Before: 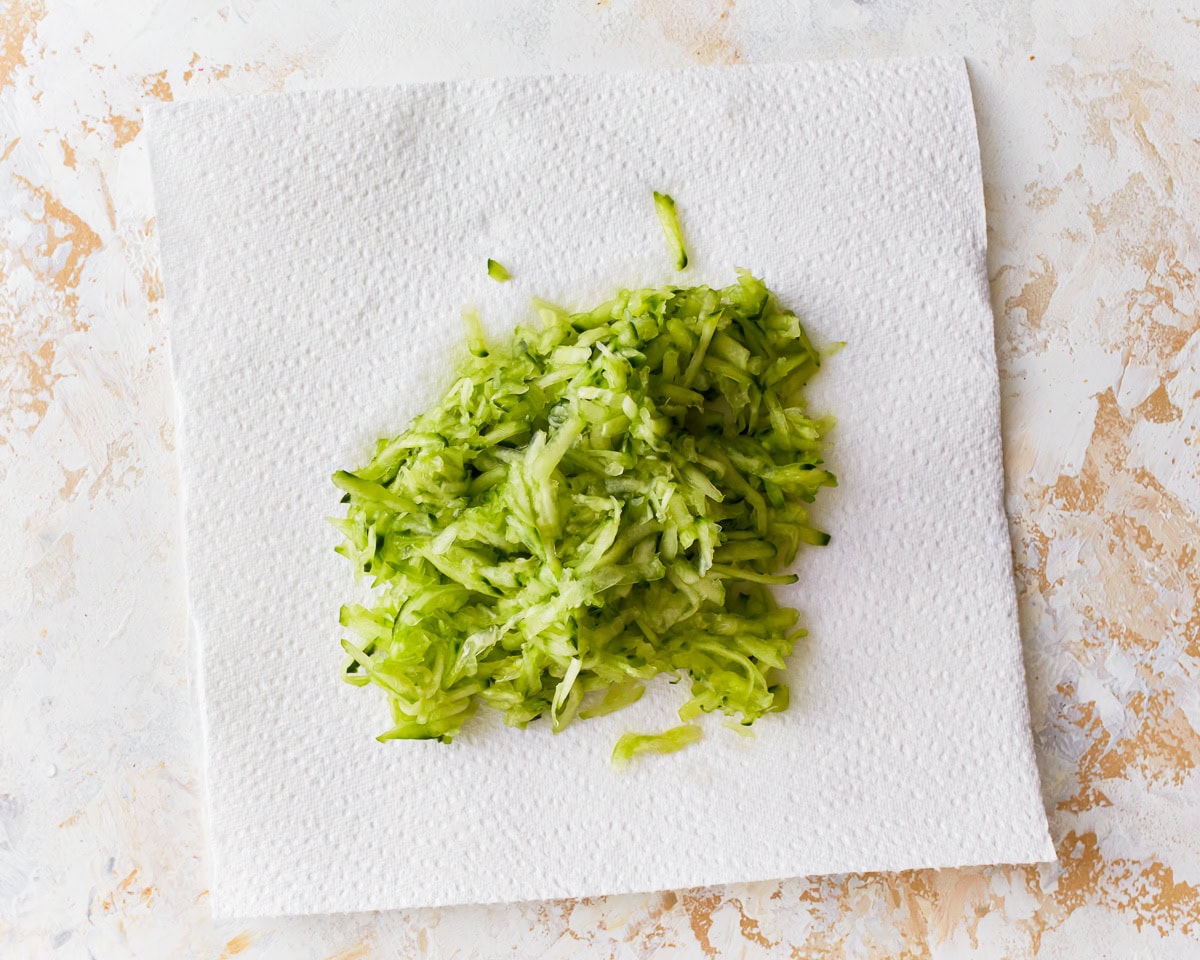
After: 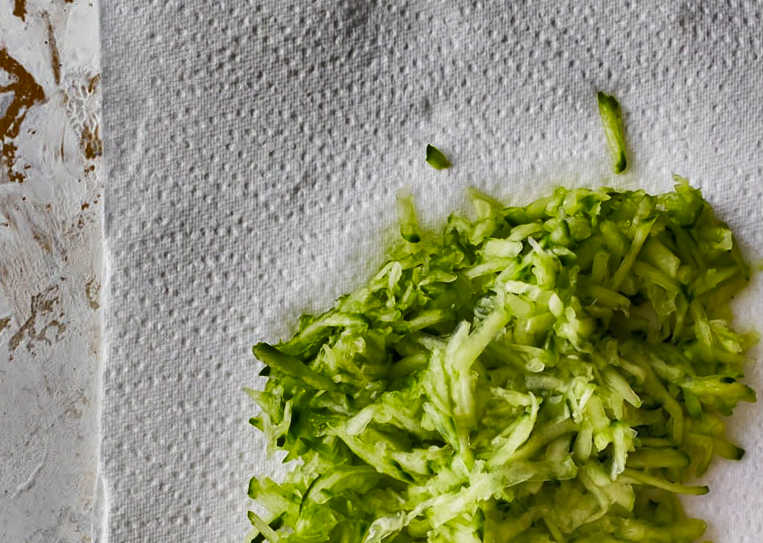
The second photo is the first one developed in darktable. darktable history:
crop and rotate: angle -4.99°, left 2.122%, top 6.945%, right 27.566%, bottom 30.519%
shadows and highlights: shadows 20.91, highlights -82.73, soften with gaussian
